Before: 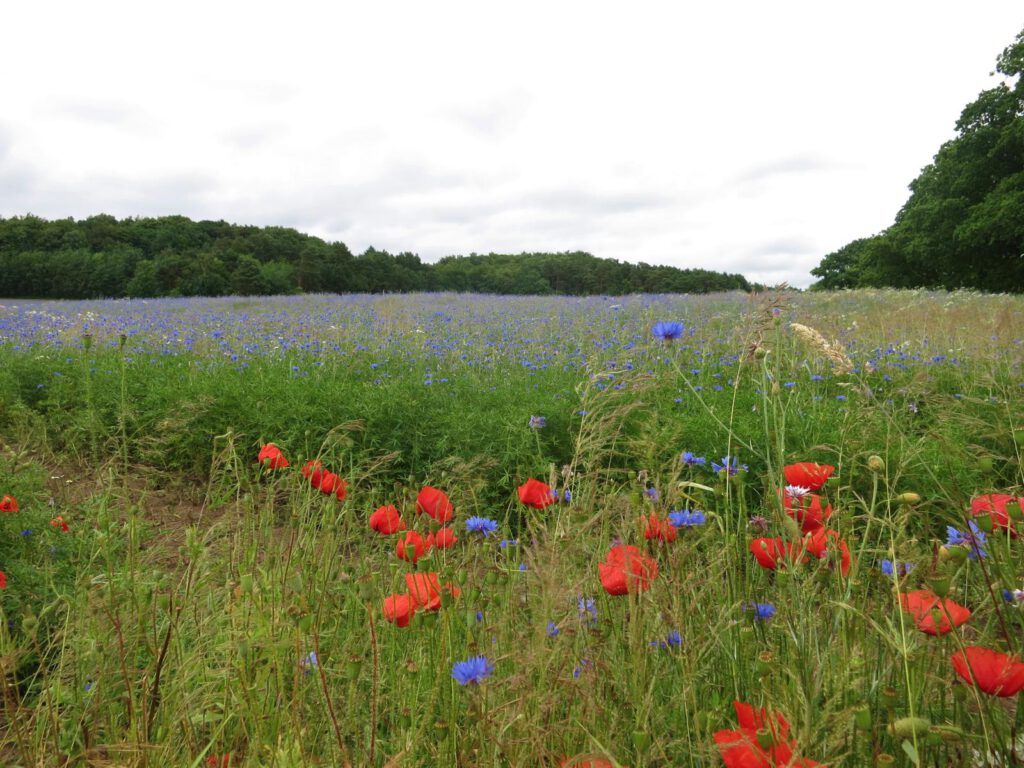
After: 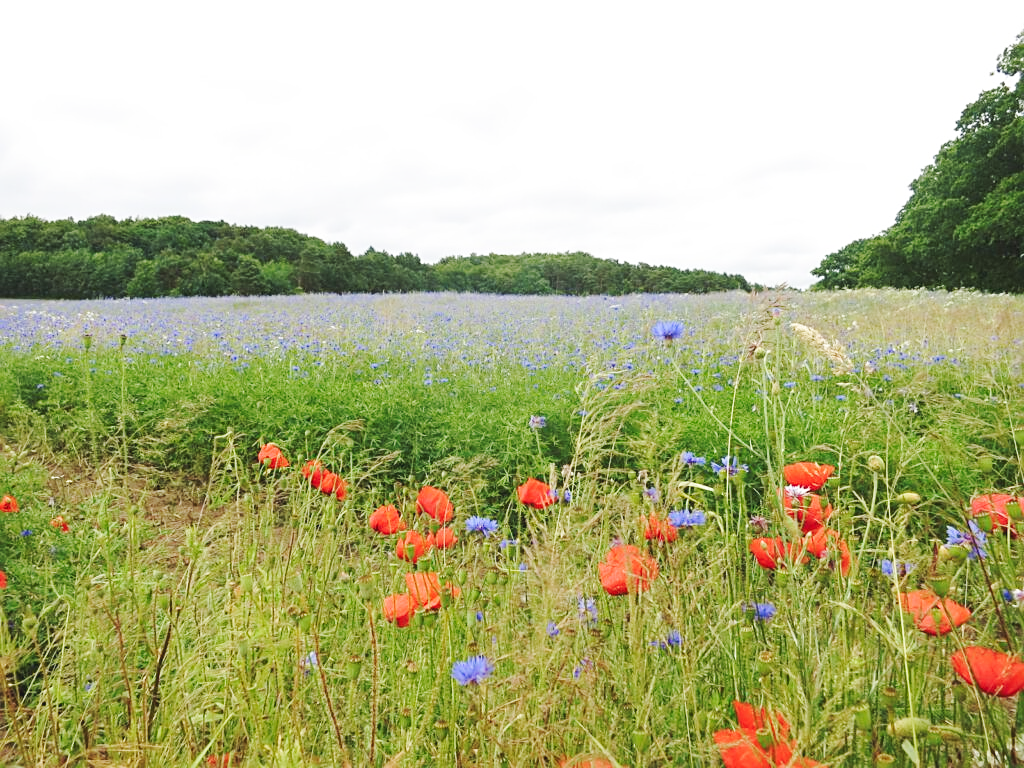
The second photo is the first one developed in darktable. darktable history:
sharpen: on, module defaults
base curve: curves: ch0 [(0, 0.007) (0.028, 0.063) (0.121, 0.311) (0.46, 0.743) (0.859, 0.957) (1, 1)], preserve colors none
